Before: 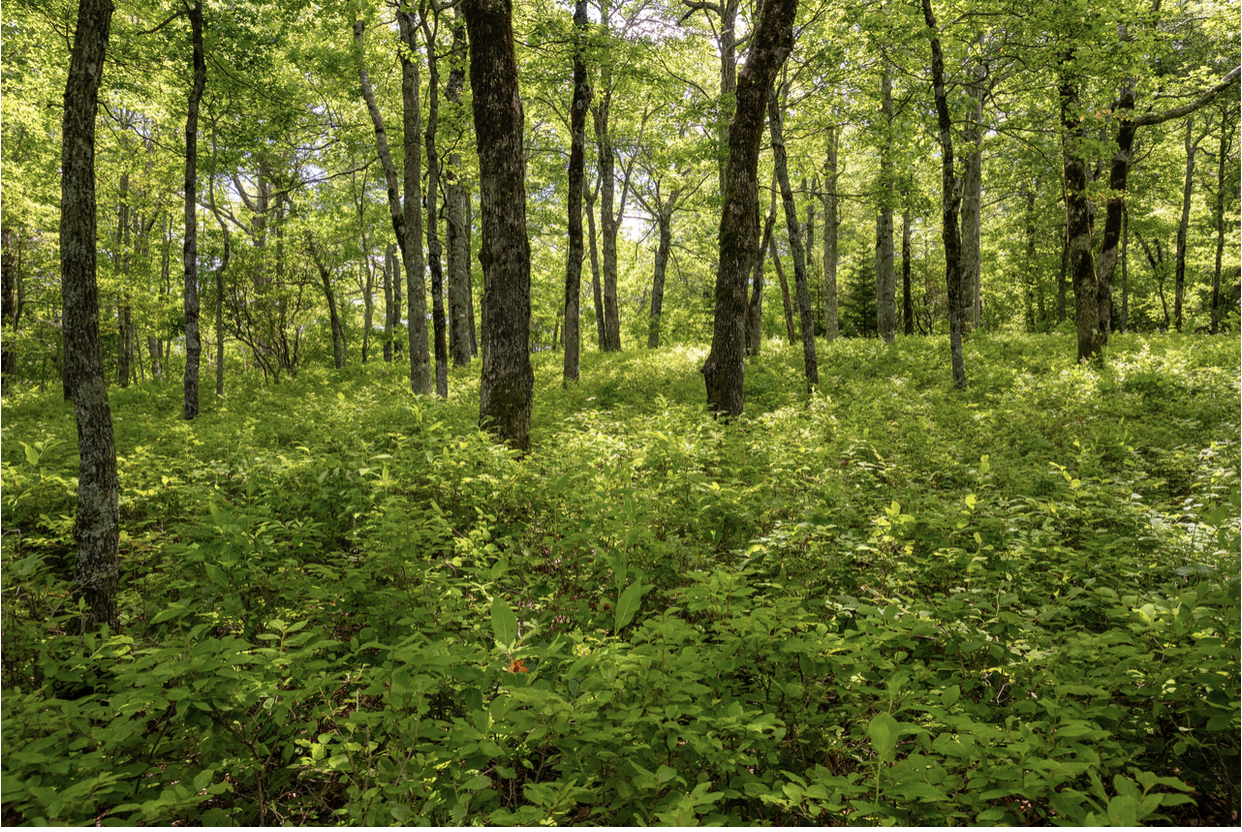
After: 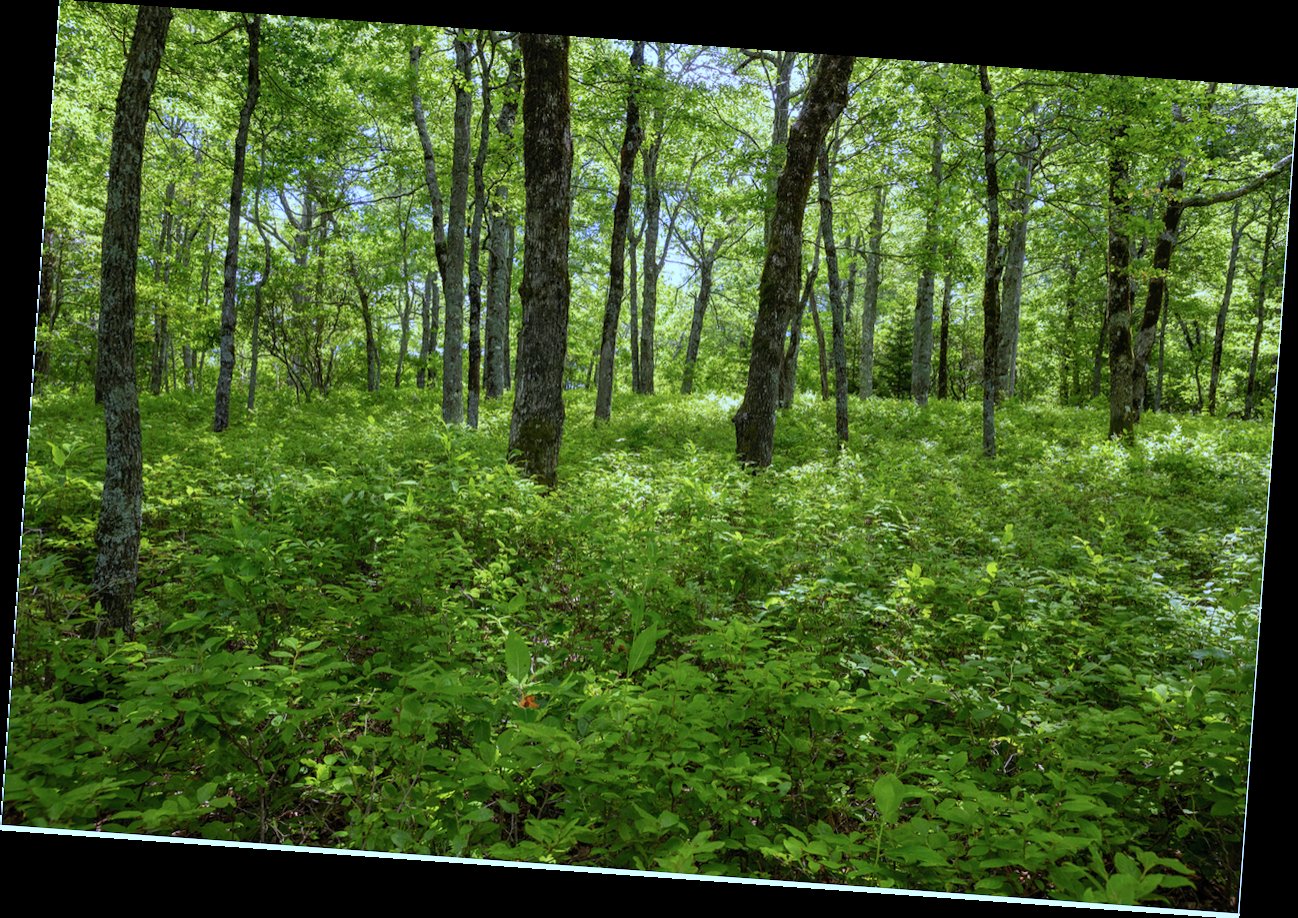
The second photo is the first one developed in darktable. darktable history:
white balance: red 0.871, blue 1.249
tone equalizer: -7 EV 0.18 EV, -6 EV 0.12 EV, -5 EV 0.08 EV, -4 EV 0.04 EV, -2 EV -0.02 EV, -1 EV -0.04 EV, +0 EV -0.06 EV, luminance estimator HSV value / RGB max
rotate and perspective: rotation 4.1°, automatic cropping off
